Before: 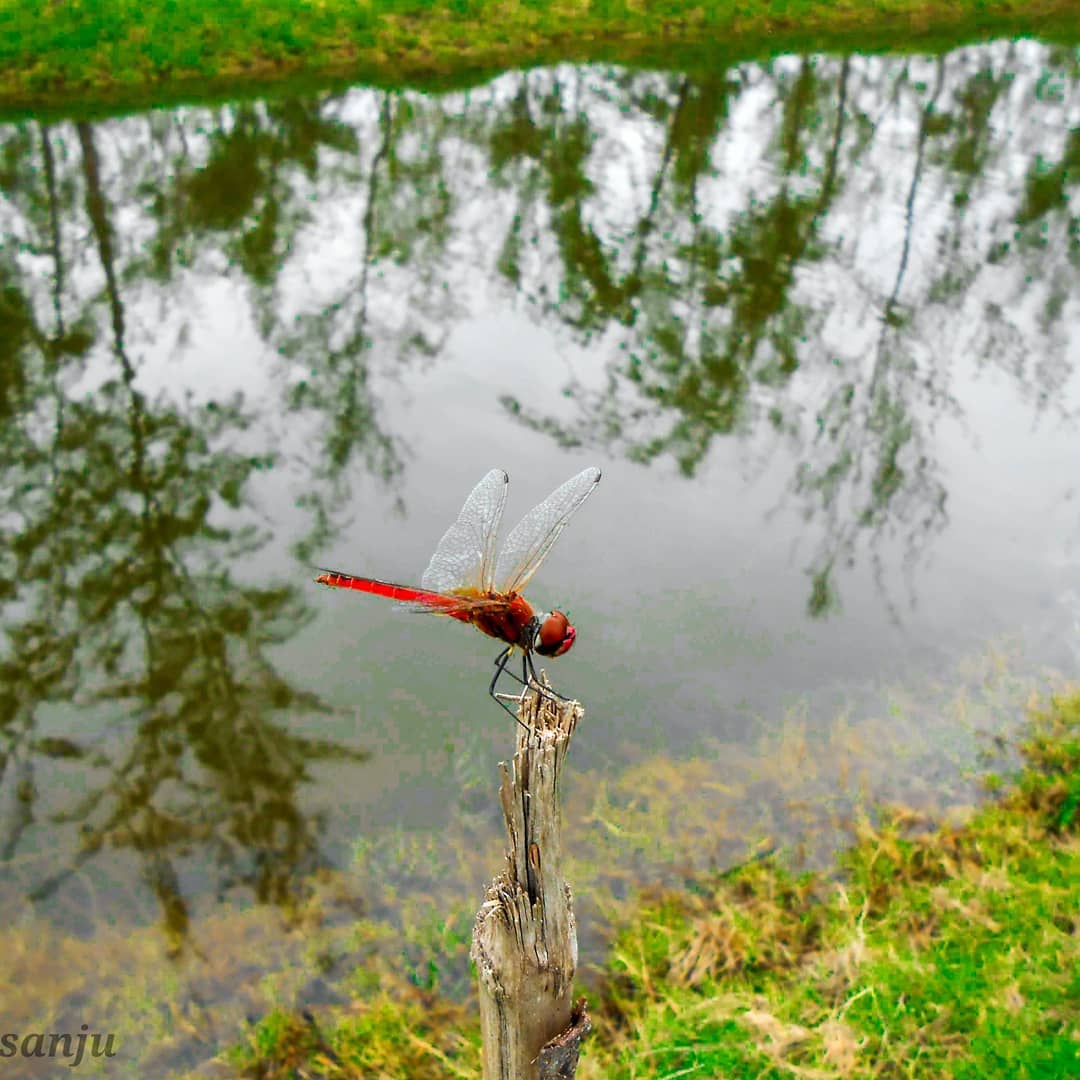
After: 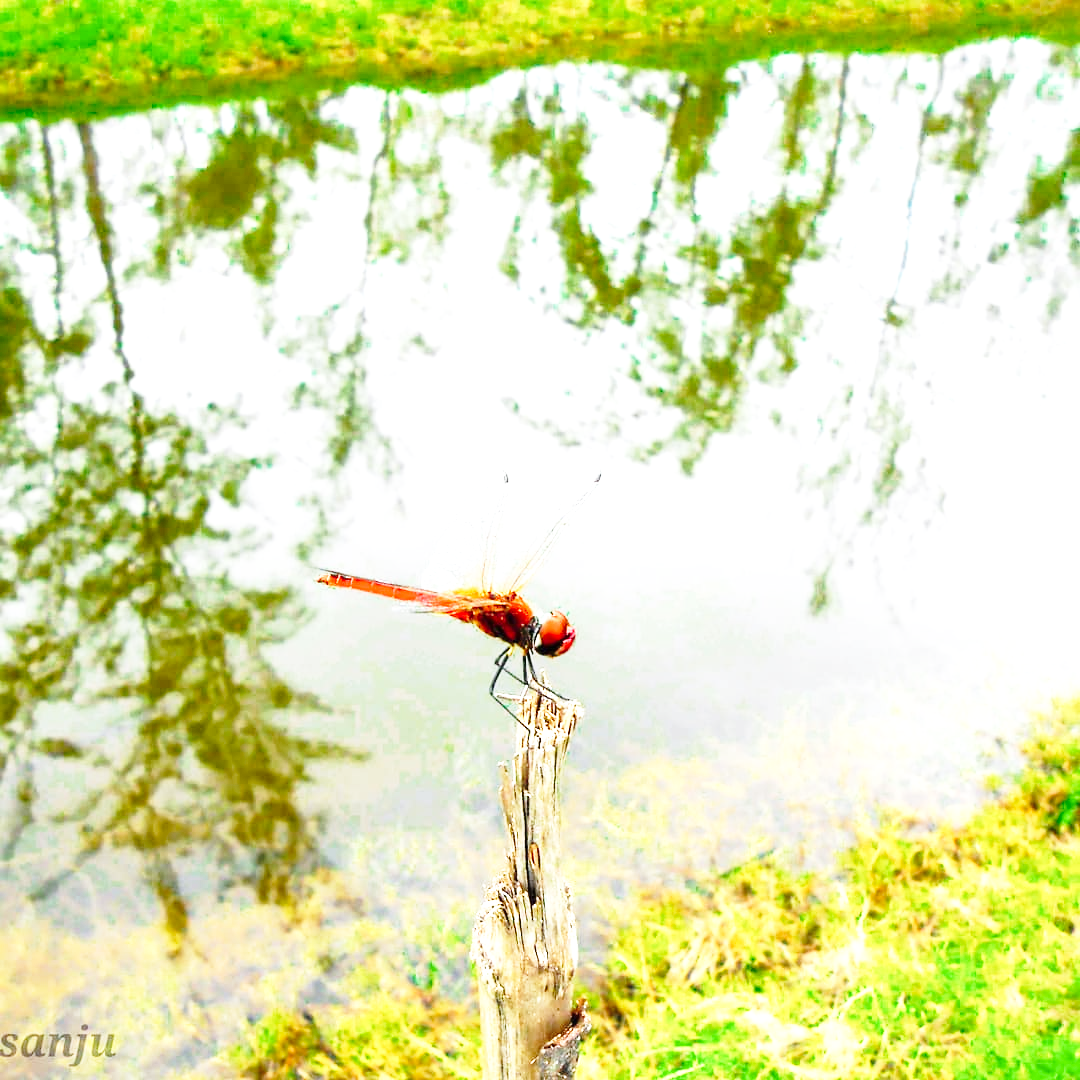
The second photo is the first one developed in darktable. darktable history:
exposure: black level correction 0, exposure 1.2 EV, compensate exposure bias true, compensate highlight preservation false
base curve: curves: ch0 [(0, 0) (0.028, 0.03) (0.121, 0.232) (0.46, 0.748) (0.859, 0.968) (1, 1)], preserve colors none
